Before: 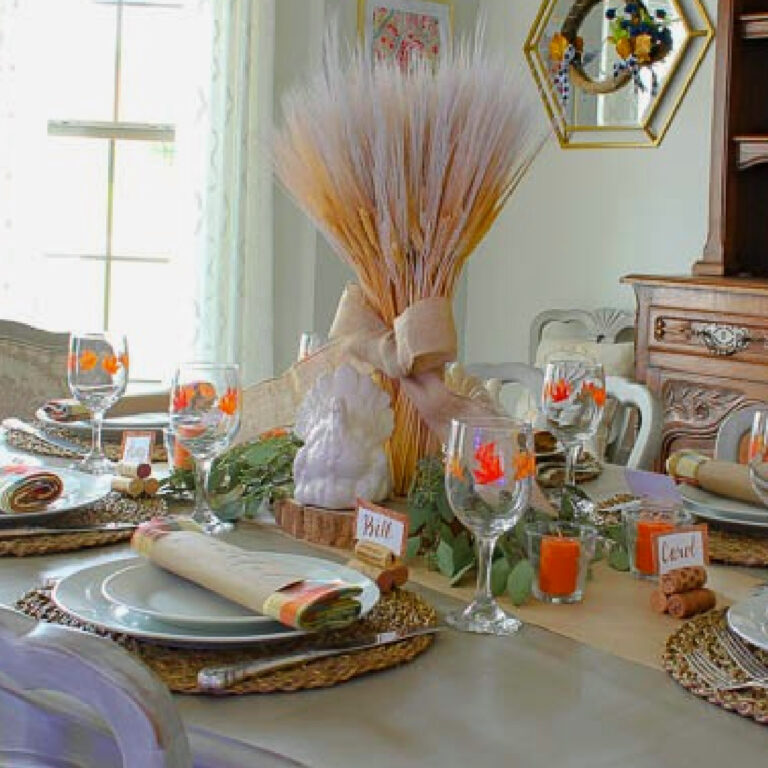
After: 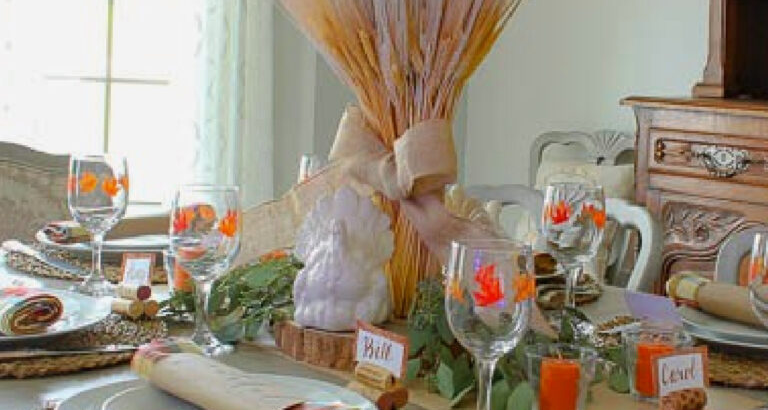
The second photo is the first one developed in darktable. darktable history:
crop and rotate: top 23.245%, bottom 23.347%
